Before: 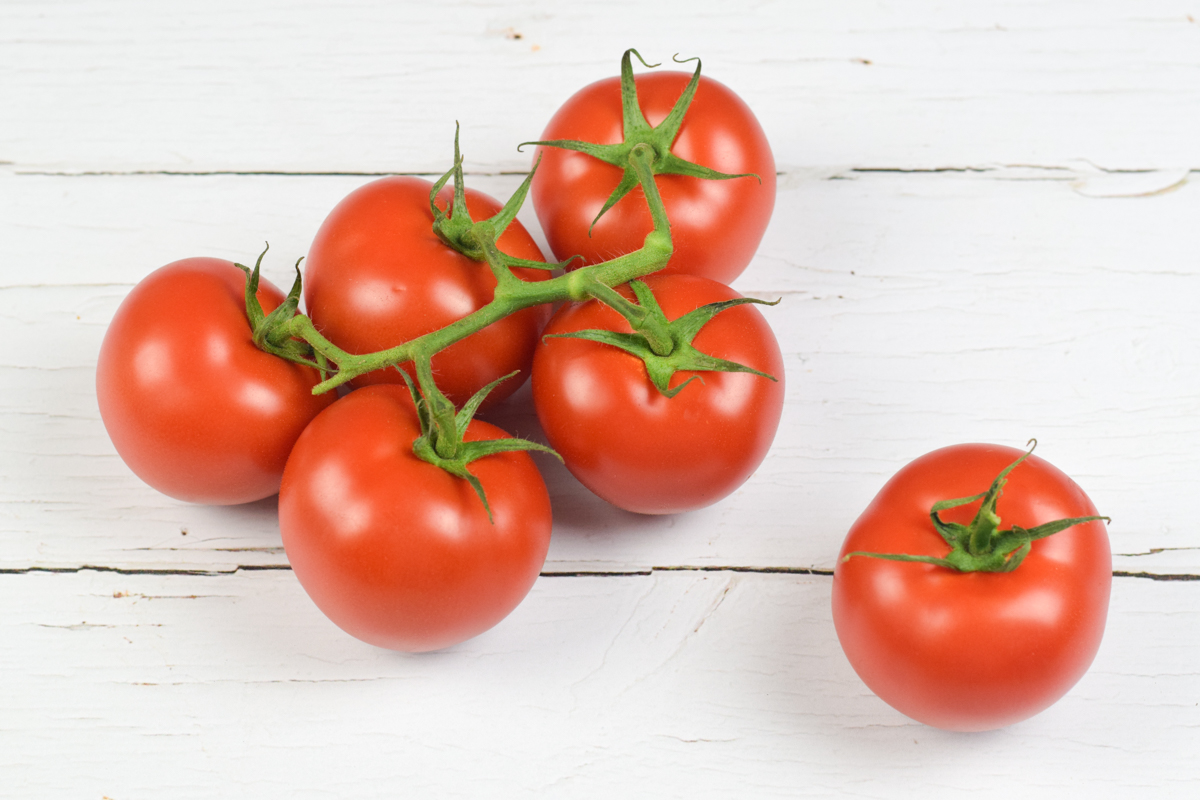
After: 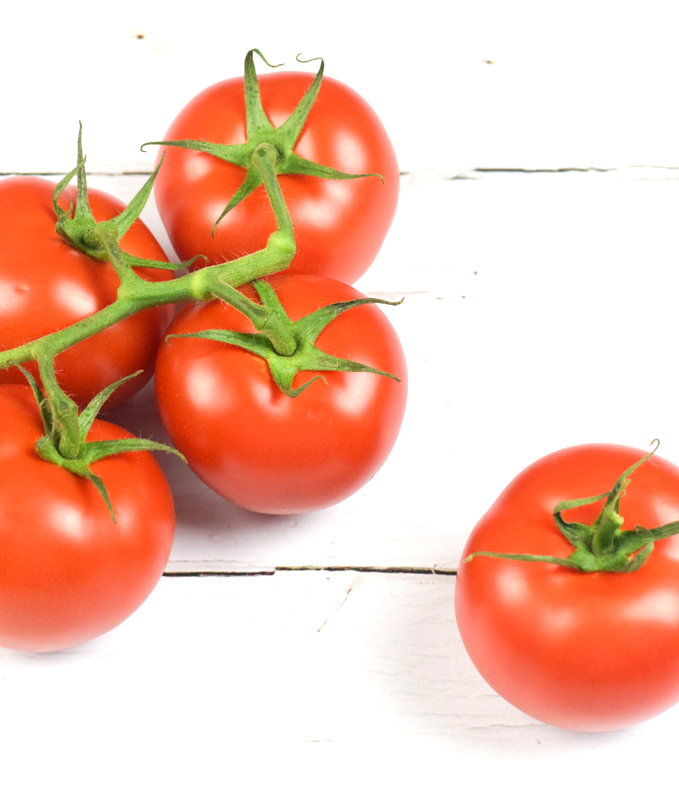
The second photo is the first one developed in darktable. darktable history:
crop: left 31.458%, top 0%, right 11.876%
exposure: black level correction 0.001, exposure 0.5 EV, compensate exposure bias true, compensate highlight preservation false
